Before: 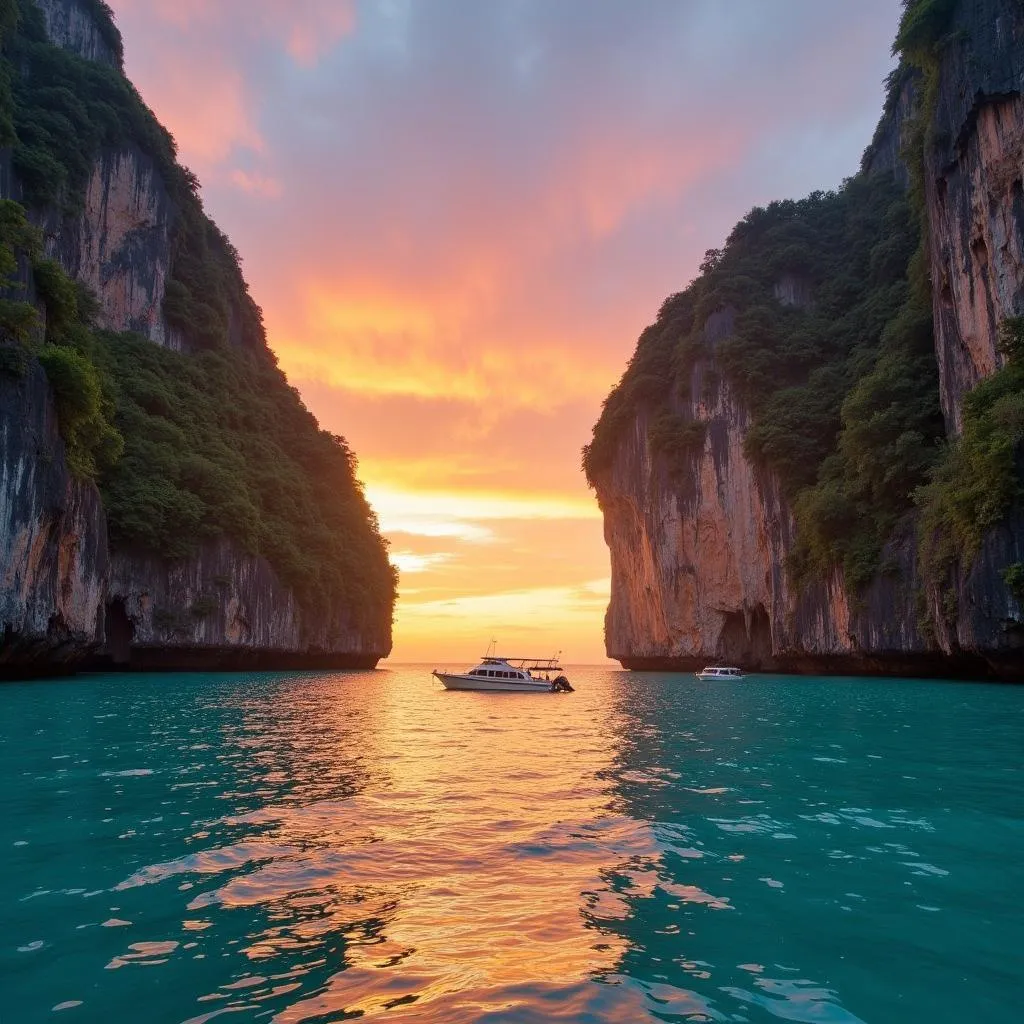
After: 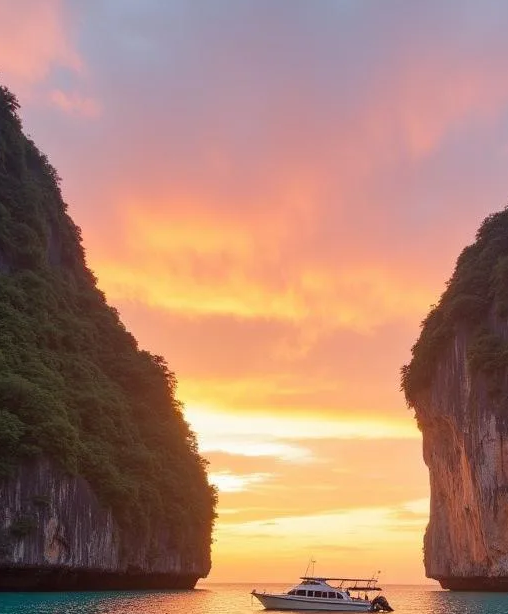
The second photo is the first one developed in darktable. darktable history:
crop: left 17.72%, top 7.877%, right 32.656%, bottom 32.067%
